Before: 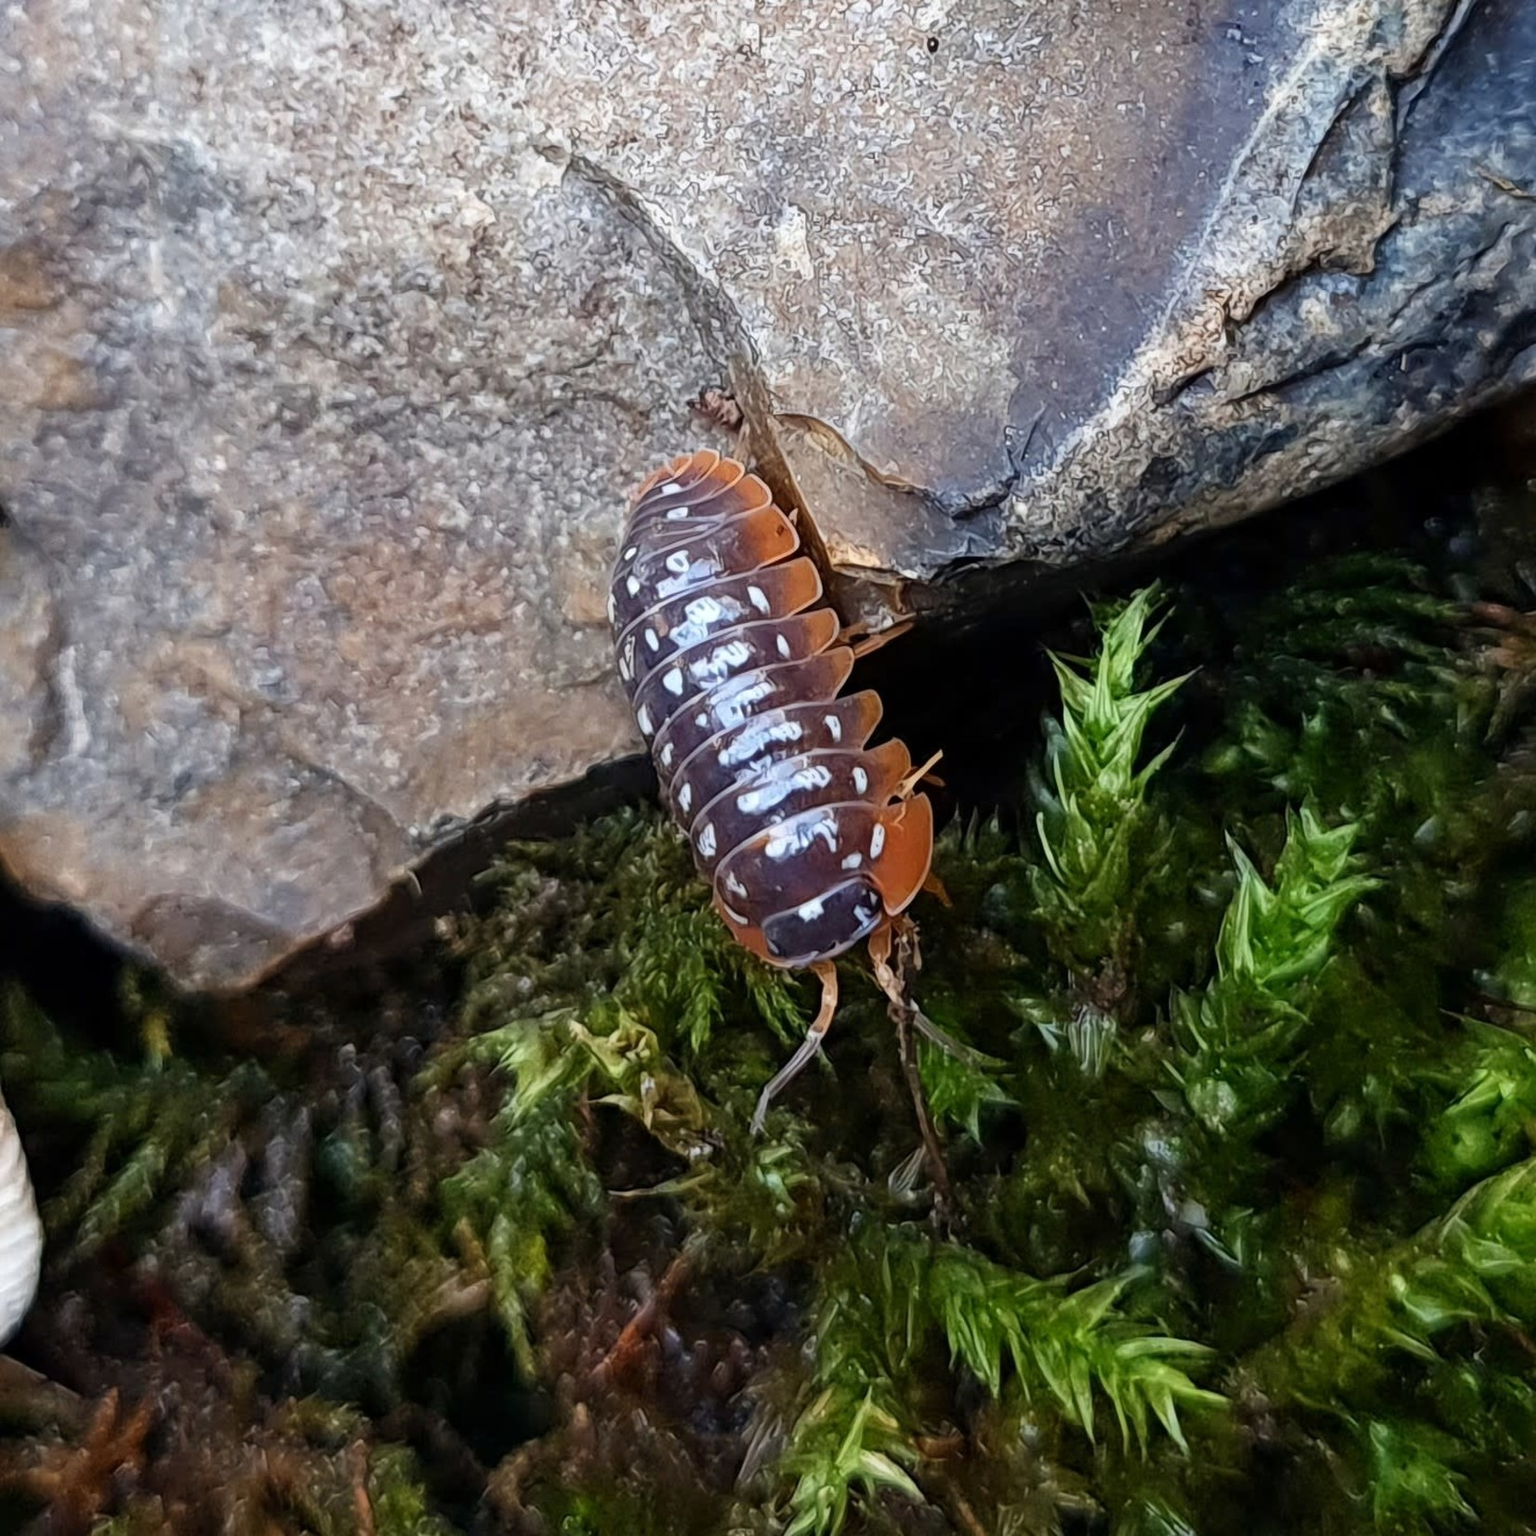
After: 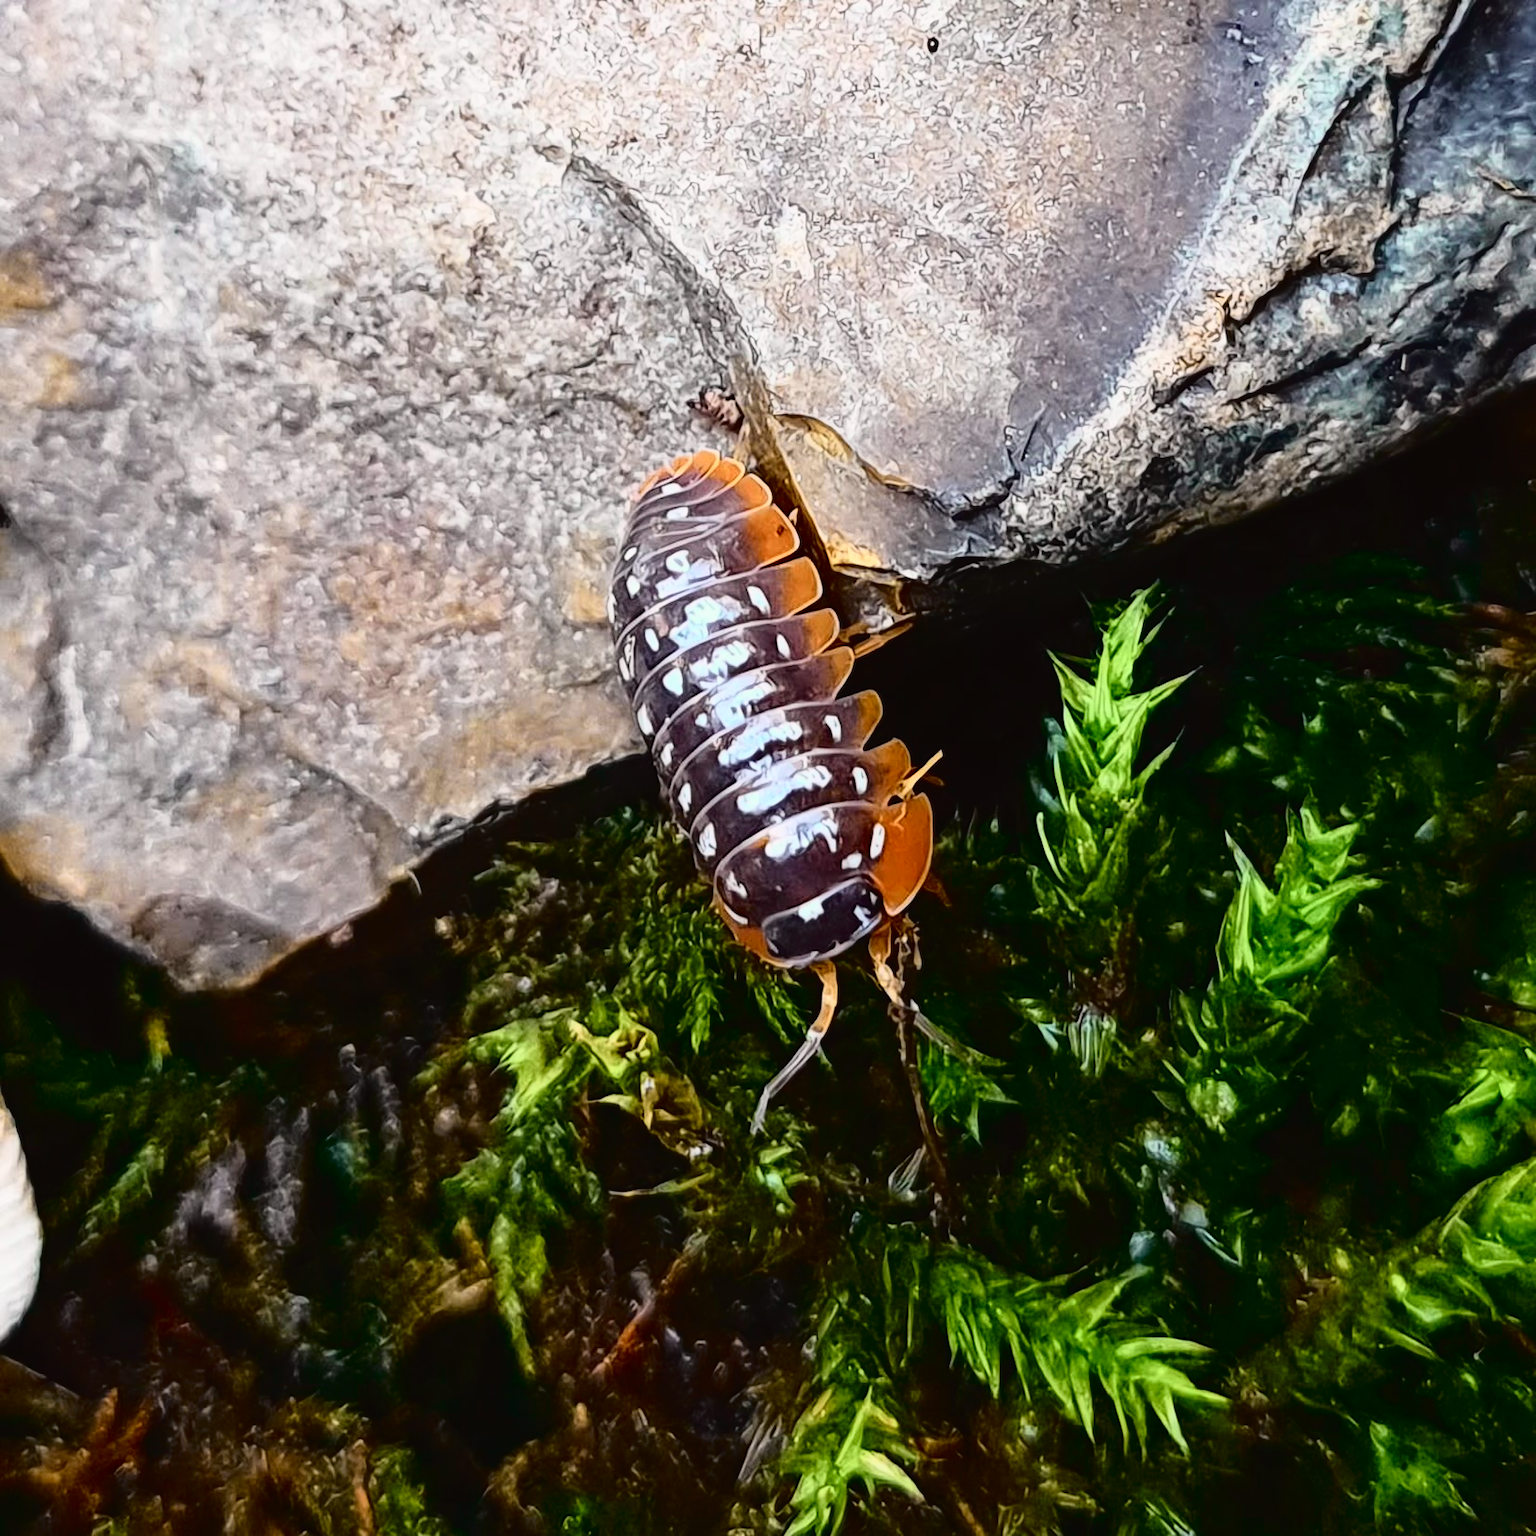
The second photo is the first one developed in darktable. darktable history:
tone curve: curves: ch0 [(0, 0.022) (0.177, 0.086) (0.392, 0.438) (0.704, 0.844) (0.858, 0.938) (1, 0.981)]; ch1 [(0, 0) (0.402, 0.36) (0.476, 0.456) (0.498, 0.501) (0.518, 0.521) (0.58, 0.598) (0.619, 0.65) (0.692, 0.737) (1, 1)]; ch2 [(0, 0) (0.415, 0.438) (0.483, 0.499) (0.503, 0.507) (0.526, 0.537) (0.563, 0.624) (0.626, 0.714) (0.699, 0.753) (0.997, 0.858)], color space Lab, independent channels
